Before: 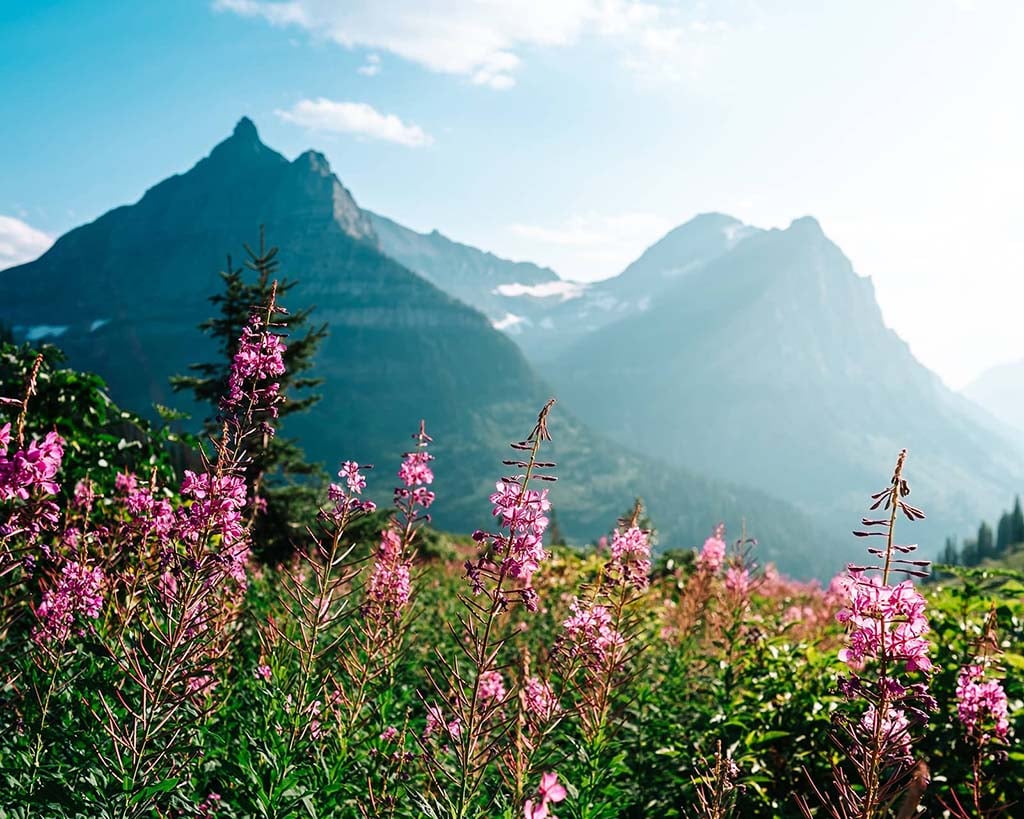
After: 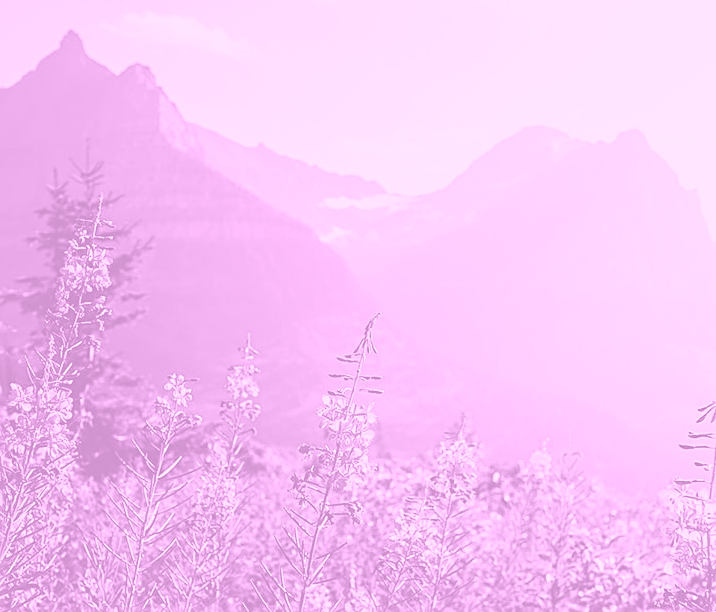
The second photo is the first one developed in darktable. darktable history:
colorize: hue 331.2°, saturation 75%, source mix 30.28%, lightness 70.52%, version 1
crop and rotate: left 17.046%, top 10.659%, right 12.989%, bottom 14.553%
sharpen: on, module defaults
